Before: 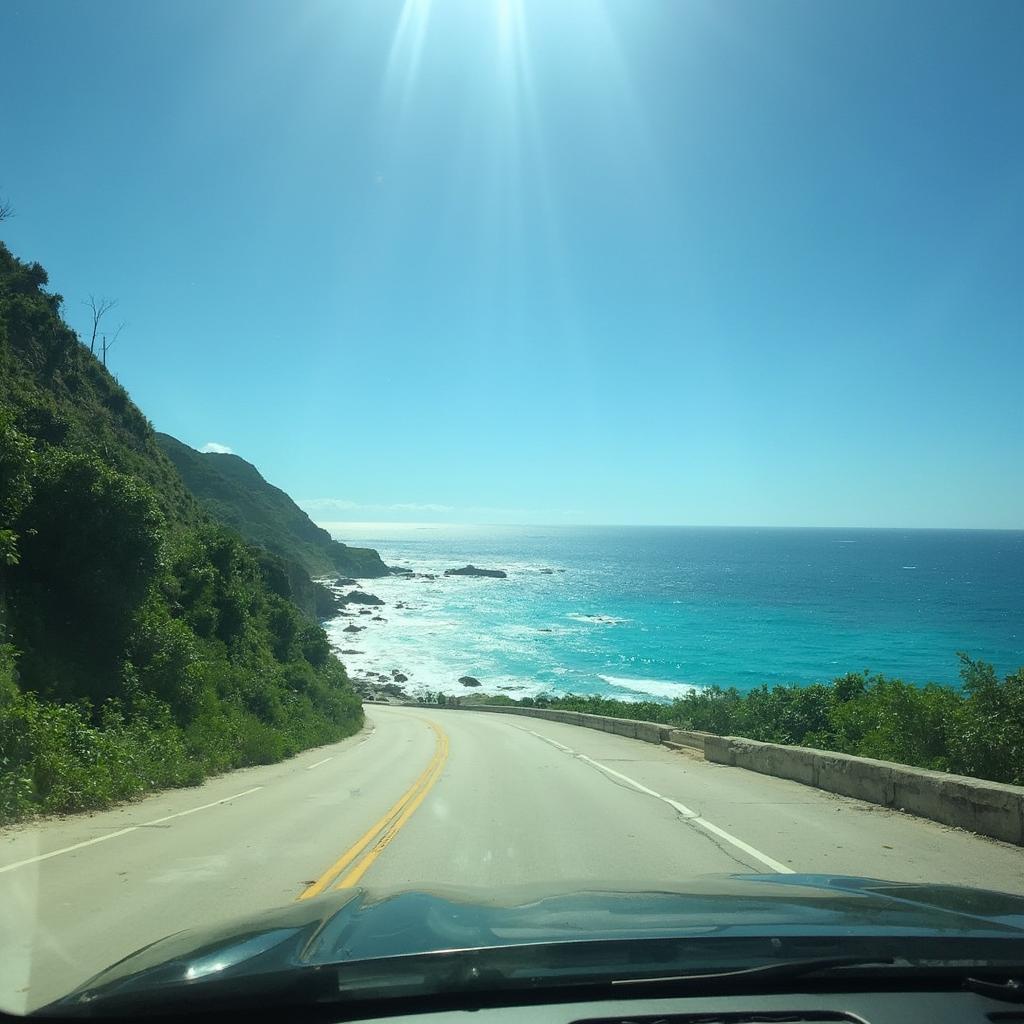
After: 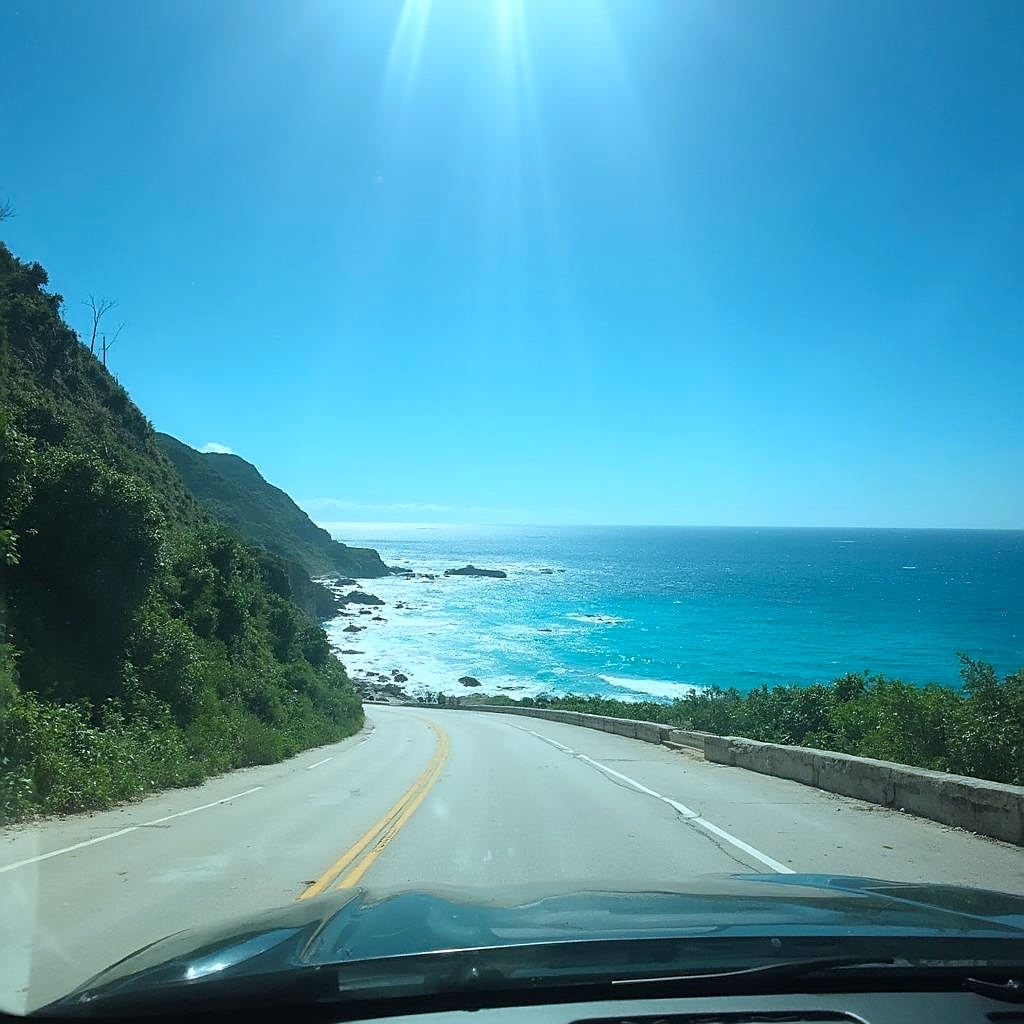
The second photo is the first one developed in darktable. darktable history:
sharpen: on, module defaults
color correction: highlights a* -2.24, highlights b* -18.37
